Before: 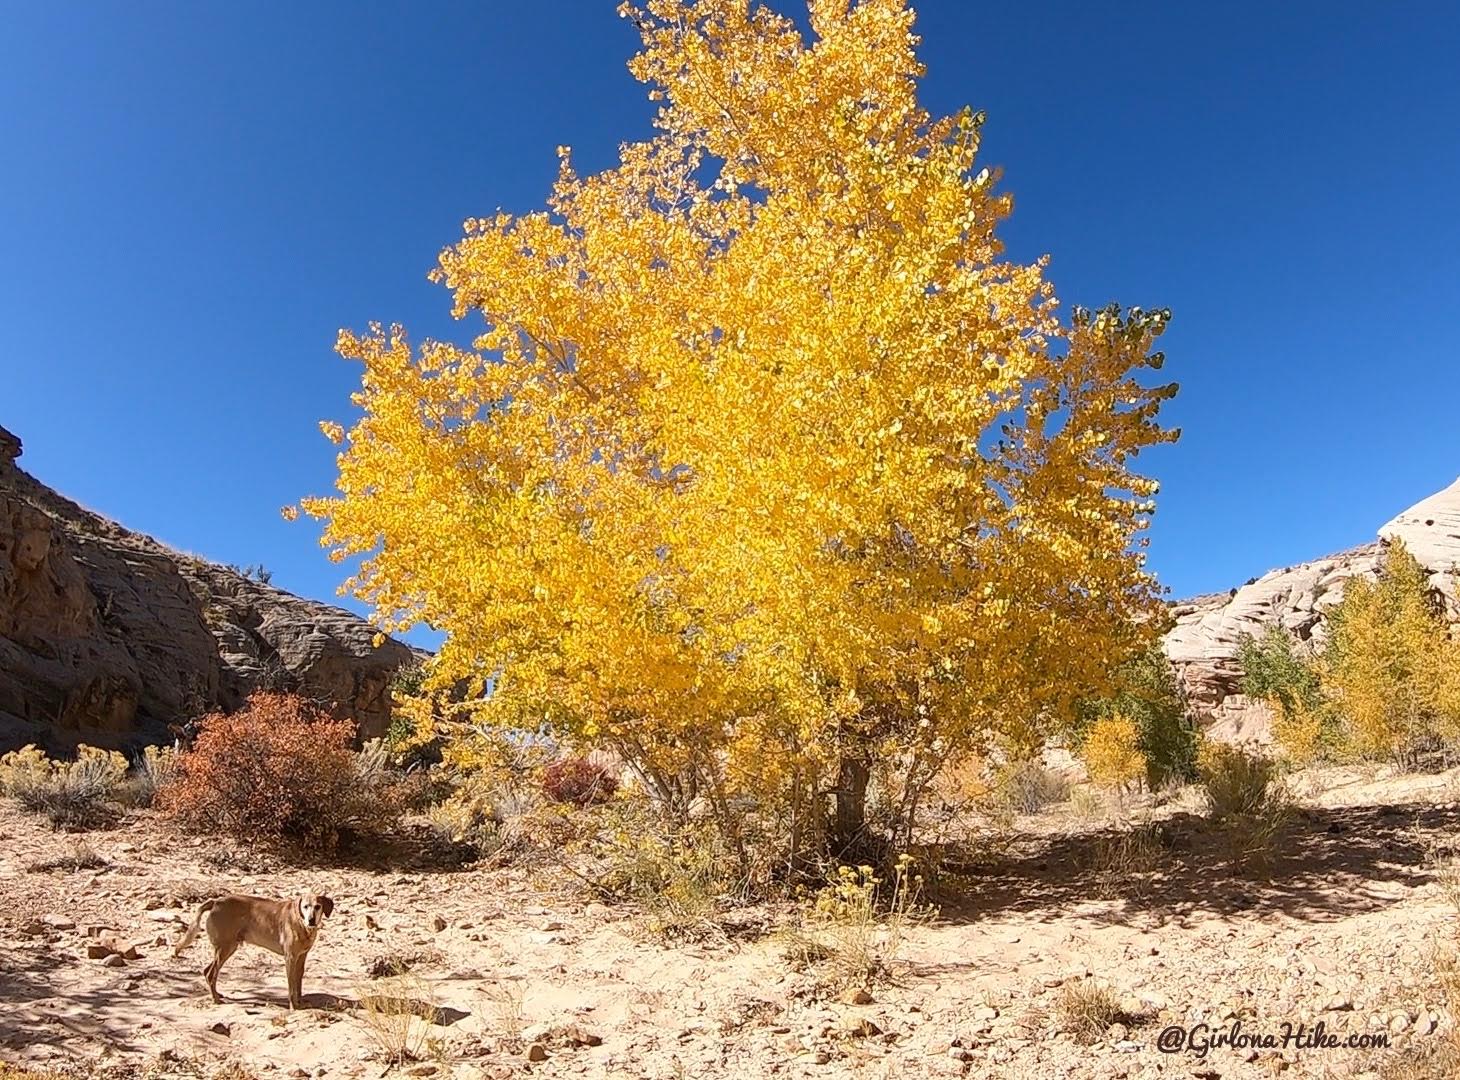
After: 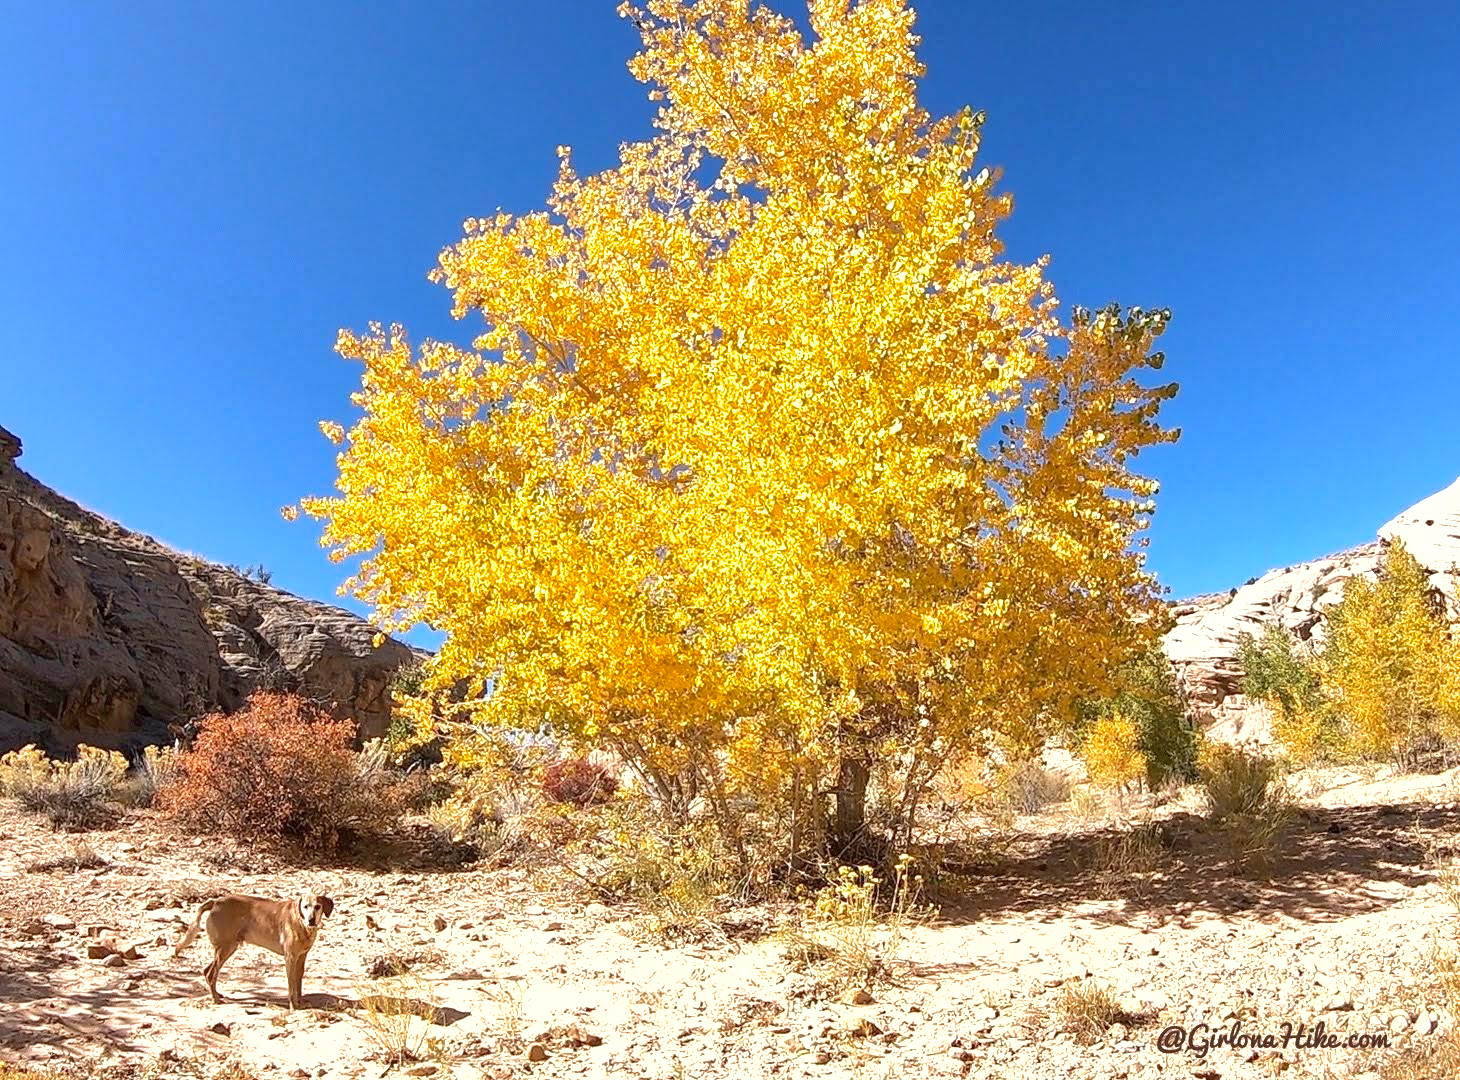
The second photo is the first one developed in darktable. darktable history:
exposure: black level correction 0.001, exposure 0.672 EV, compensate exposure bias true, compensate highlight preservation false
local contrast: mode bilateral grid, contrast 10, coarseness 25, detail 115%, midtone range 0.2
tone equalizer: on, module defaults
shadows and highlights: shadows 30.21
